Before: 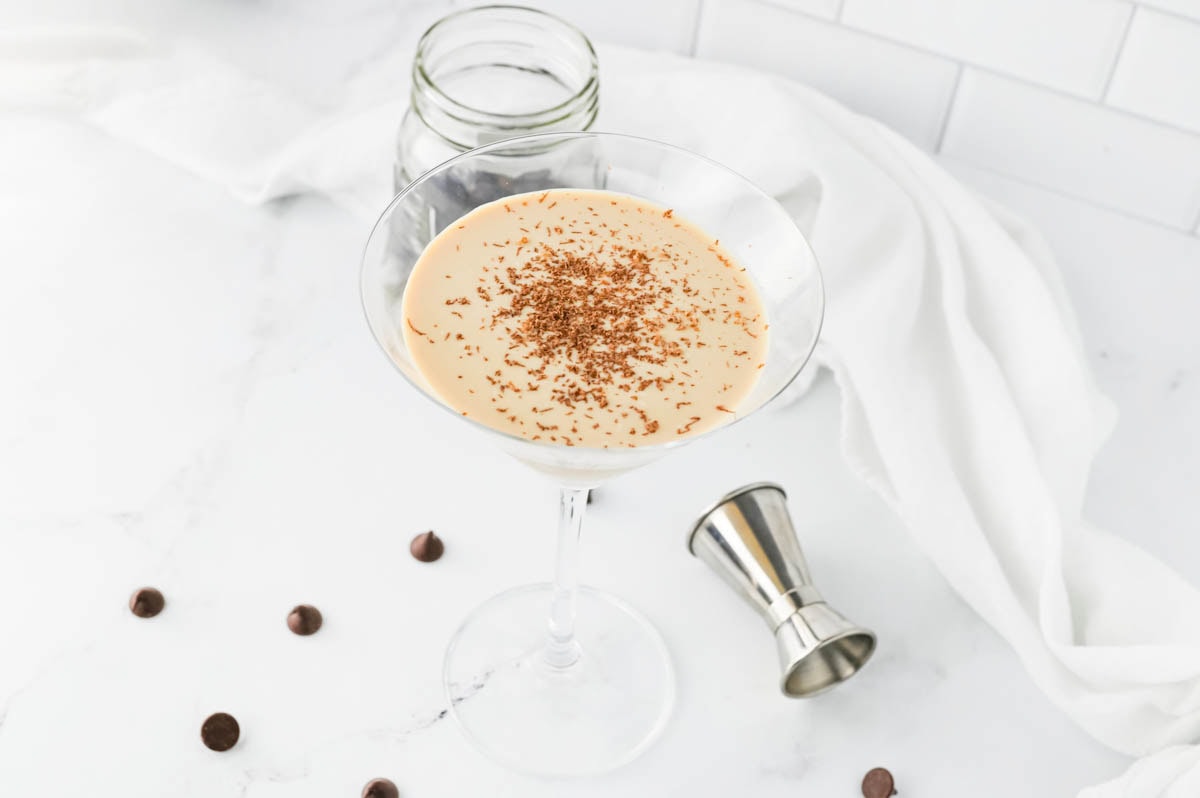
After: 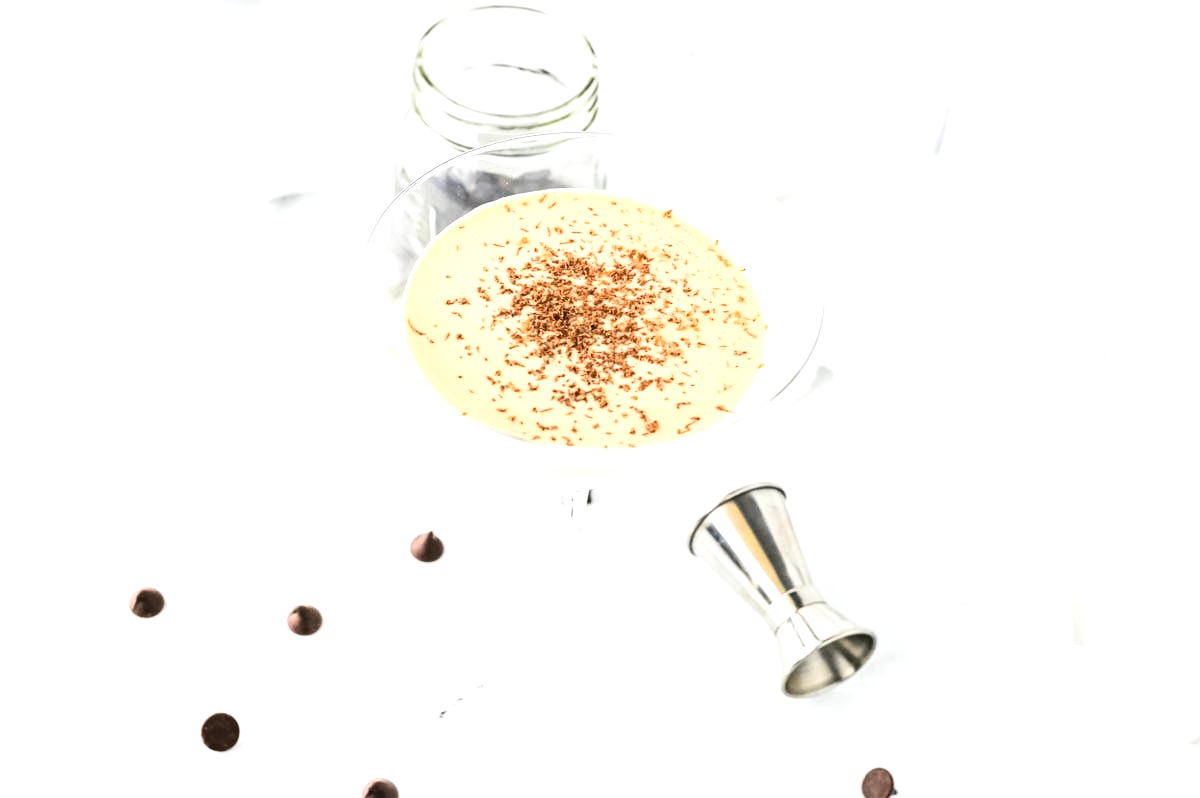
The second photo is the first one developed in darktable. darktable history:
tone equalizer: -8 EV -0.76 EV, -7 EV -0.727 EV, -6 EV -0.581 EV, -5 EV -0.39 EV, -3 EV 0.375 EV, -2 EV 0.6 EV, -1 EV 0.683 EV, +0 EV 0.743 EV, edges refinement/feathering 500, mask exposure compensation -1.57 EV, preserve details no
contrast brightness saturation: contrast 0.152, brightness 0.047
